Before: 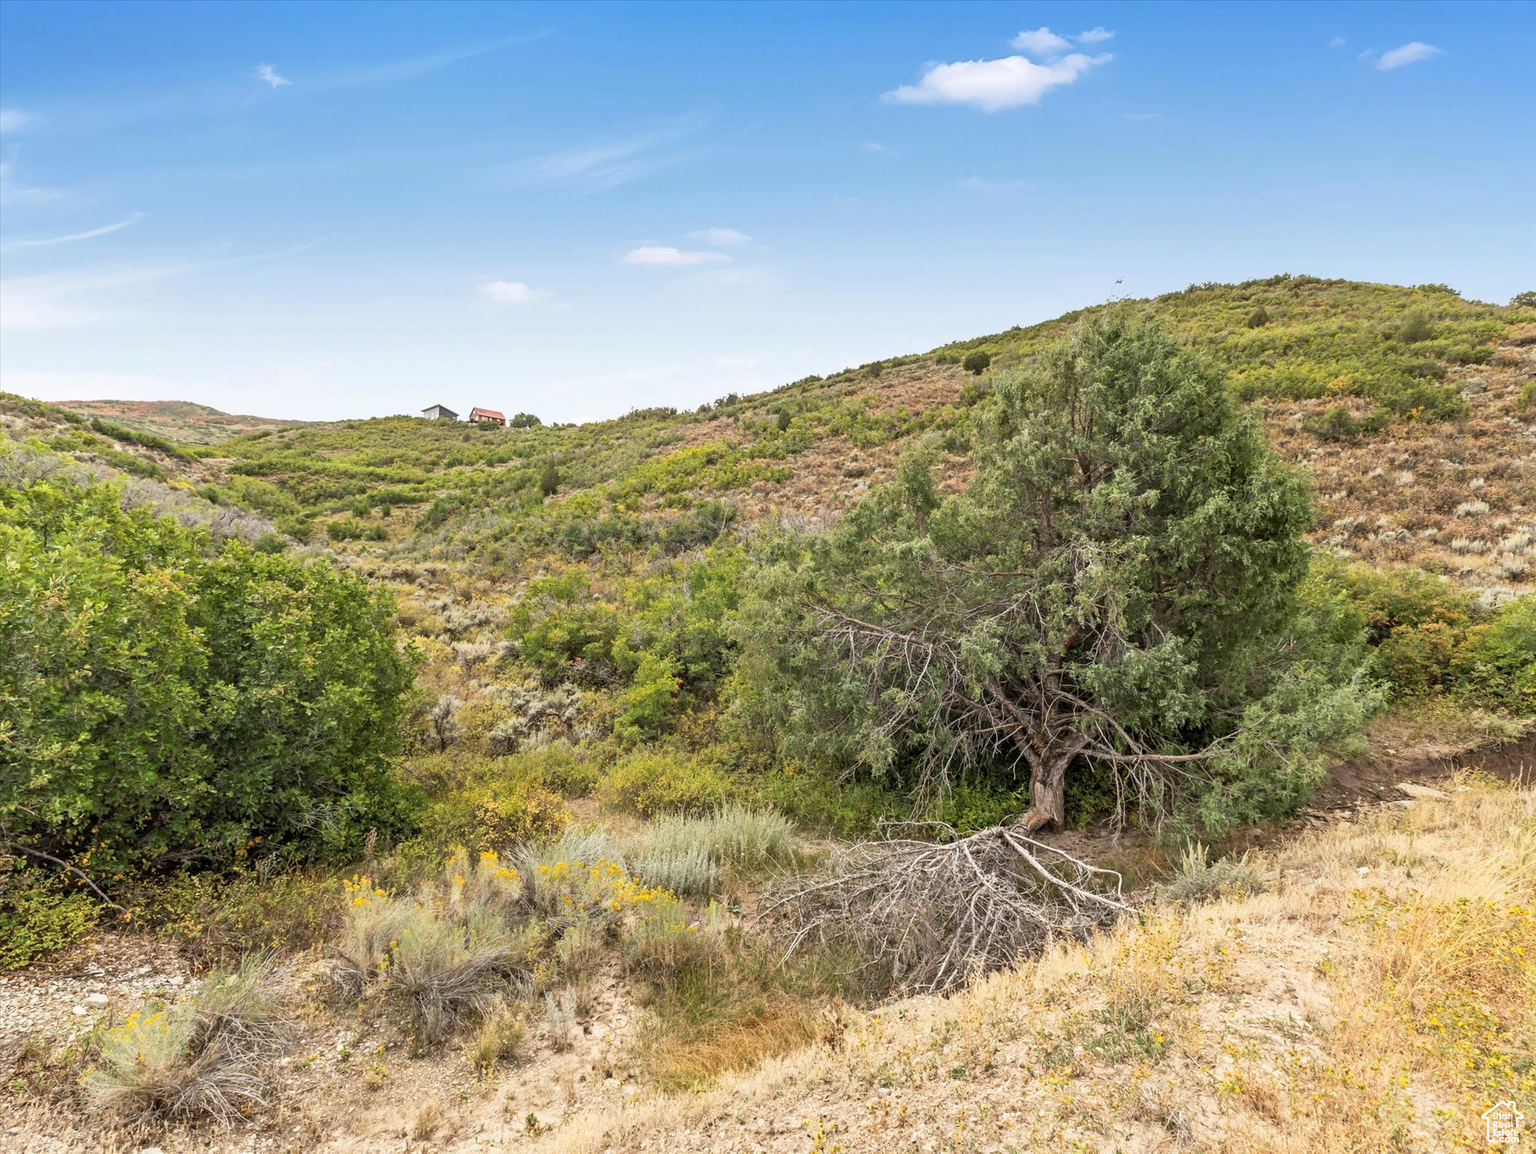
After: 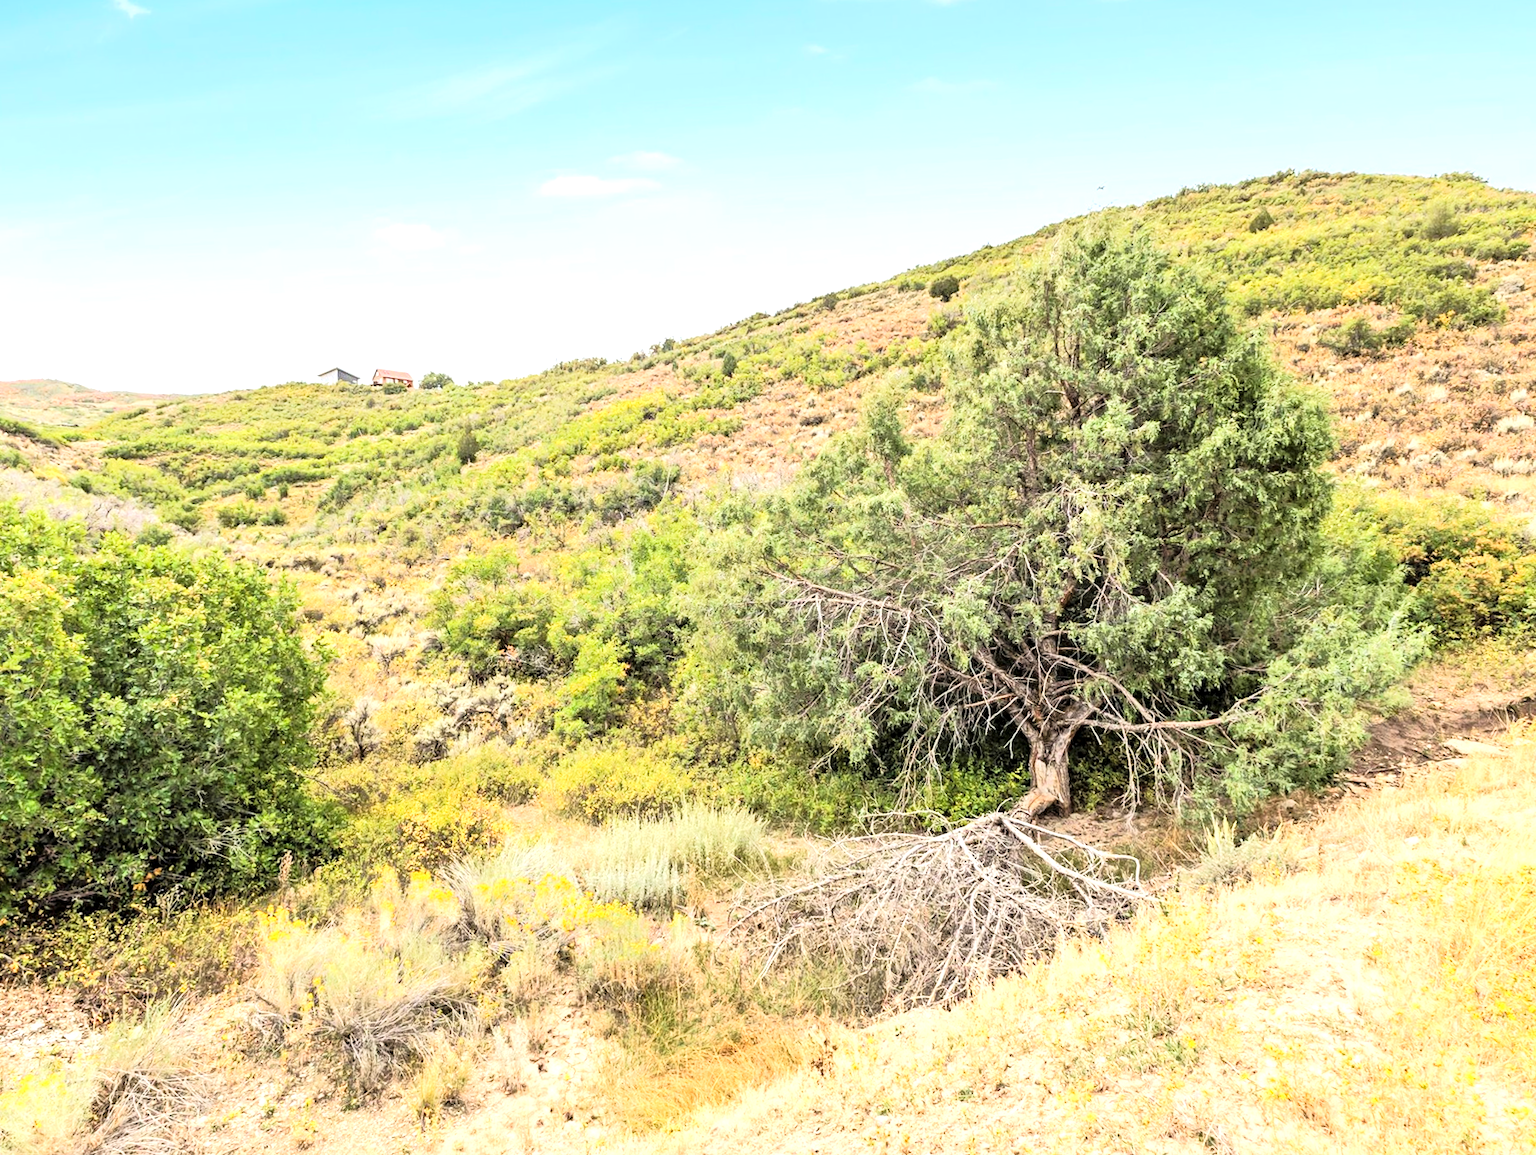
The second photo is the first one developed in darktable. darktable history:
exposure: black level correction 0, exposure 1.106 EV, compensate highlight preservation false
local contrast: highlights 101%, shadows 100%, detail 119%, midtone range 0.2
tone curve: curves: ch0 [(0, 0) (0.081, 0.044) (0.192, 0.125) (0.283, 0.238) (0.416, 0.449) (0.495, 0.524) (0.661, 0.756) (0.788, 0.87) (1, 0.951)]; ch1 [(0, 0) (0.161, 0.092) (0.35, 0.33) (0.392, 0.392) (0.427, 0.426) (0.479, 0.472) (0.505, 0.497) (0.521, 0.524) (0.567, 0.56) (0.583, 0.592) (0.625, 0.627) (0.678, 0.733) (1, 1)]; ch2 [(0, 0) (0.346, 0.362) (0.404, 0.427) (0.502, 0.499) (0.531, 0.523) (0.544, 0.561) (0.58, 0.59) (0.629, 0.642) (0.717, 0.678) (1, 1)], color space Lab, linked channels, preserve colors none
crop and rotate: angle 3°, left 5.904%, top 5.699%
